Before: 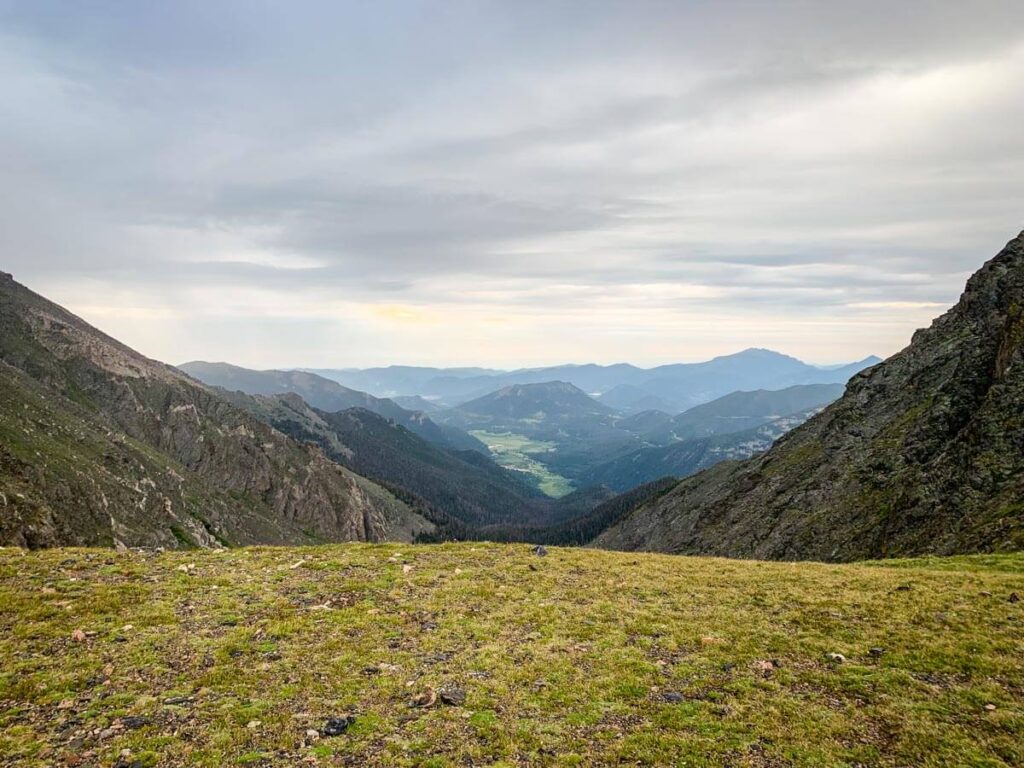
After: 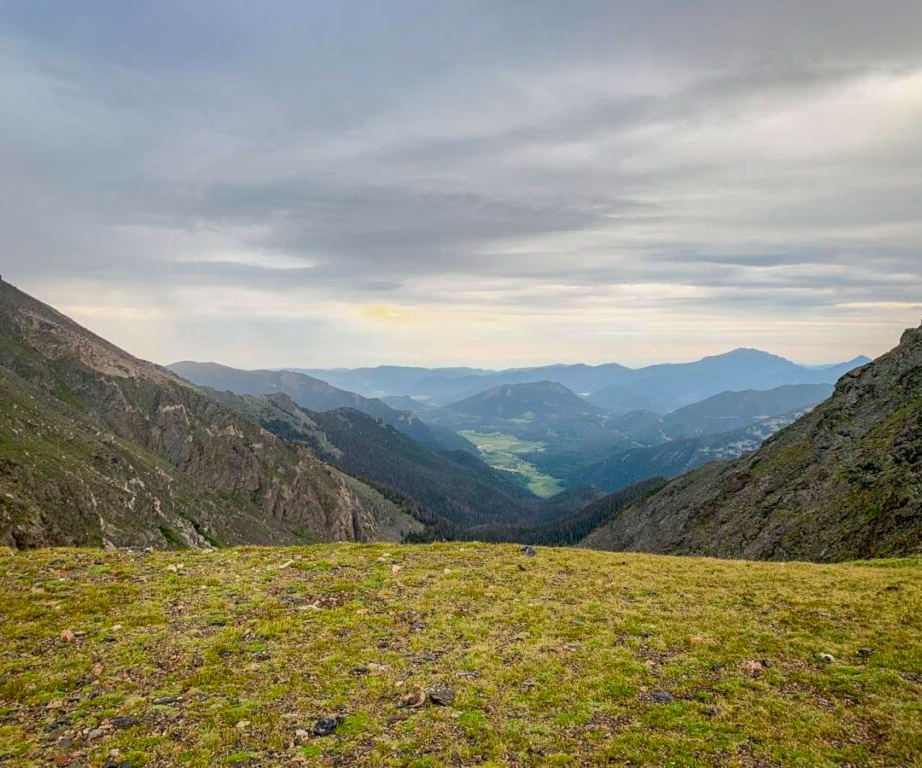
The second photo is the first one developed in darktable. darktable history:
contrast brightness saturation: saturation 0.13
crop and rotate: left 1.088%, right 8.807%
shadows and highlights: on, module defaults
exposure: black level correction 0.002, exposure -0.1 EV, compensate highlight preservation false
